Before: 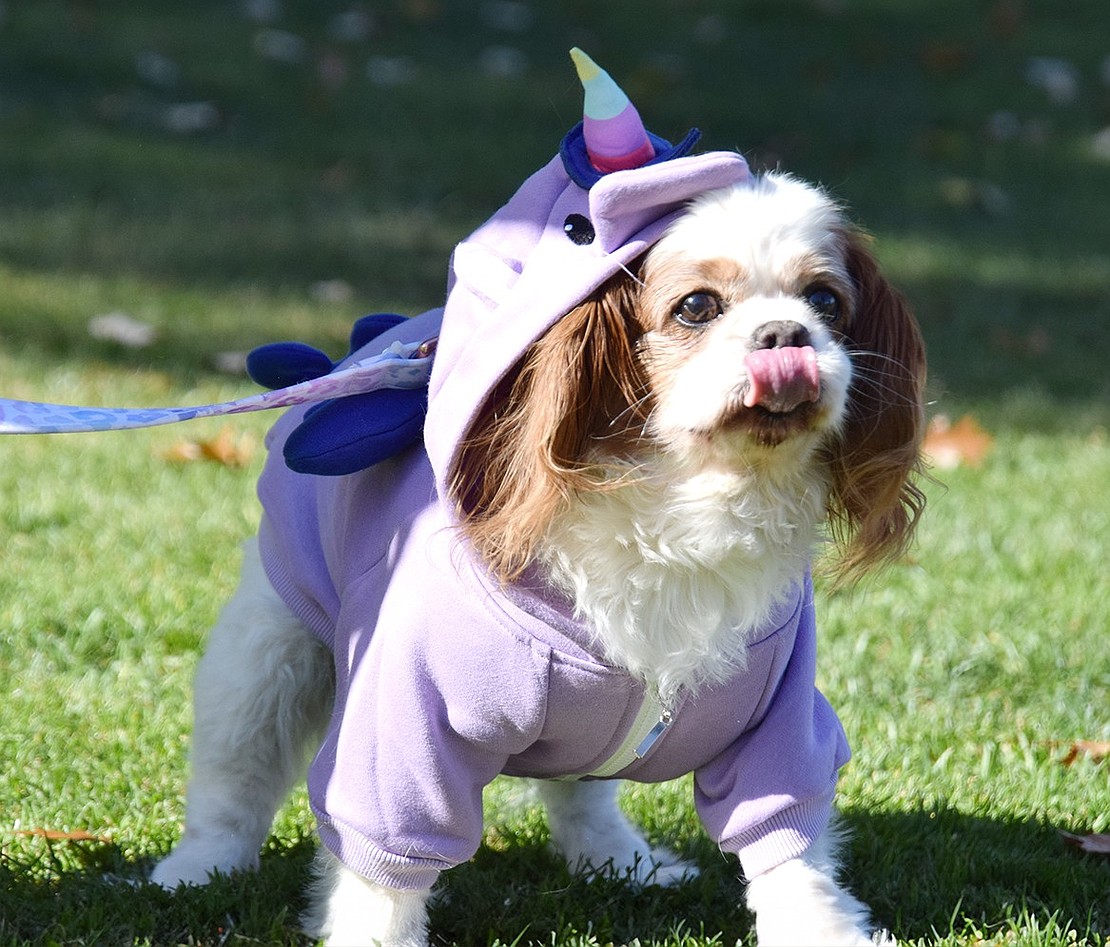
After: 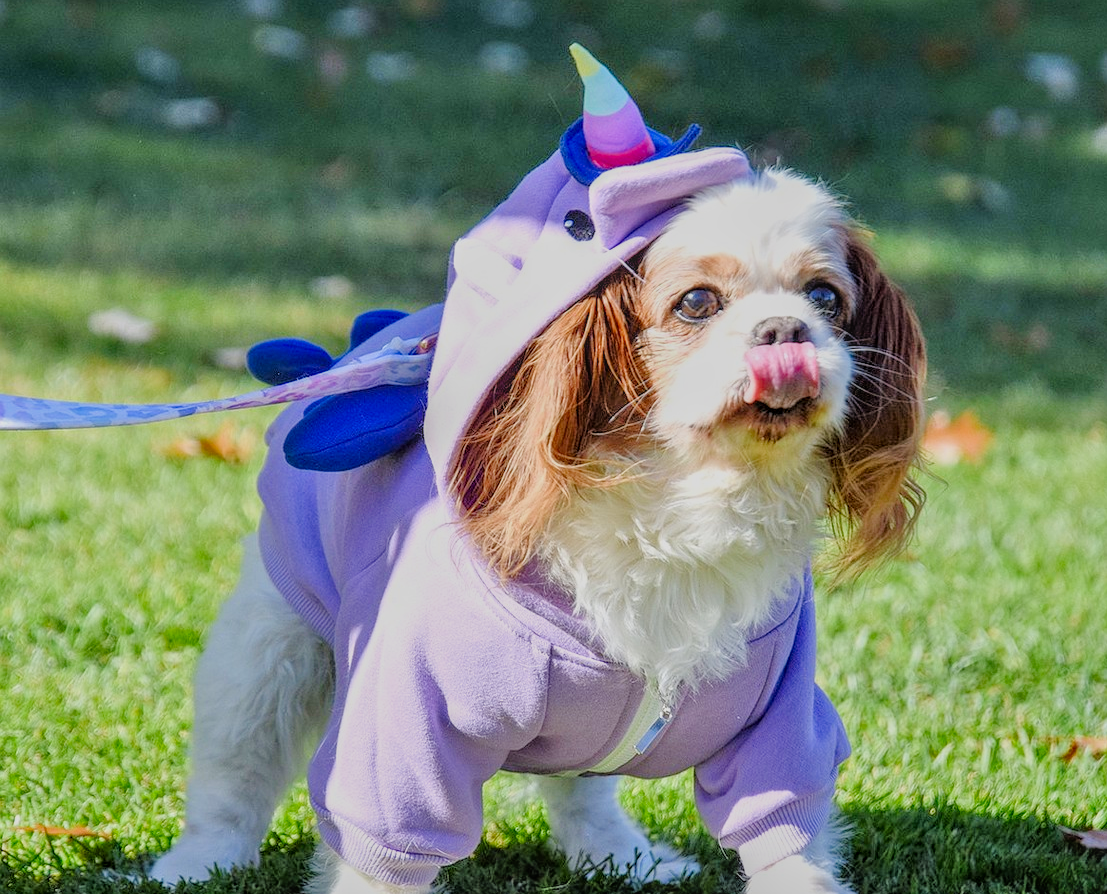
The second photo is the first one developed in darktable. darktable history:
color correction: saturation 1.32
tone equalizer: -7 EV 0.15 EV, -6 EV 0.6 EV, -5 EV 1.15 EV, -4 EV 1.33 EV, -3 EV 1.15 EV, -2 EV 0.6 EV, -1 EV 0.15 EV, mask exposure compensation -0.5 EV
local contrast: highlights 0%, shadows 0%, detail 133%
crop: top 0.448%, right 0.264%, bottom 5.045%
filmic rgb: black relative exposure -7.65 EV, white relative exposure 4.56 EV, hardness 3.61
